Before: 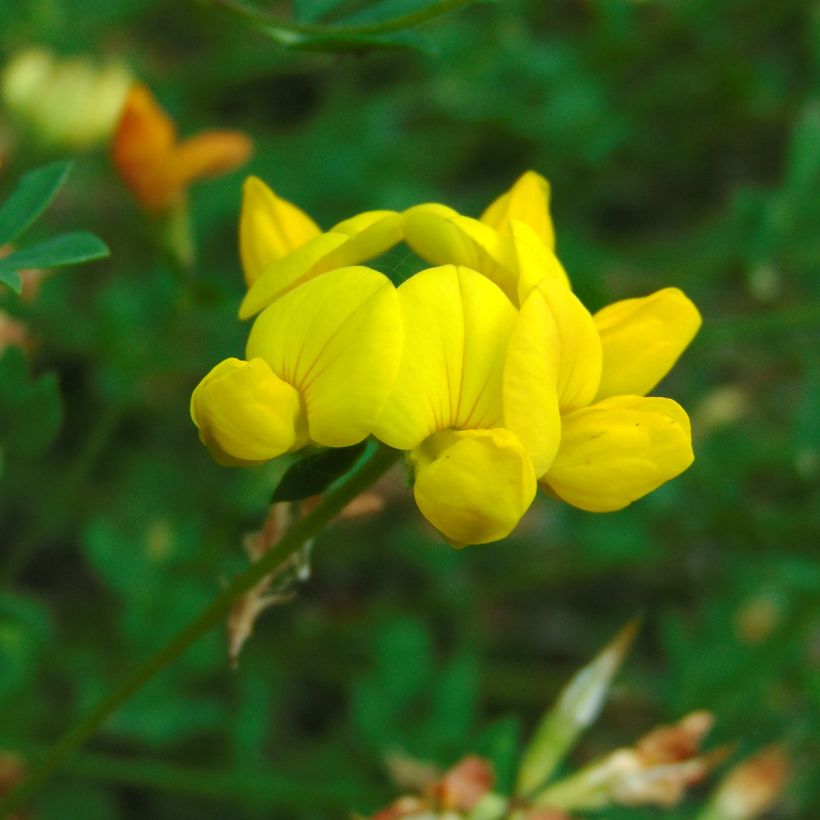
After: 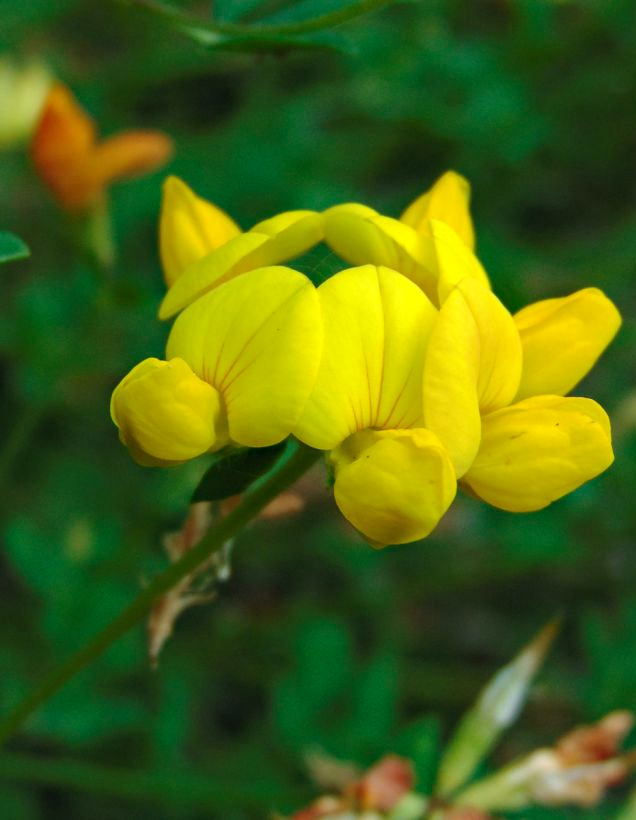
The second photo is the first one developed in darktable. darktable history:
haze removal: compatibility mode true, adaptive false
crop: left 9.862%, right 12.484%
